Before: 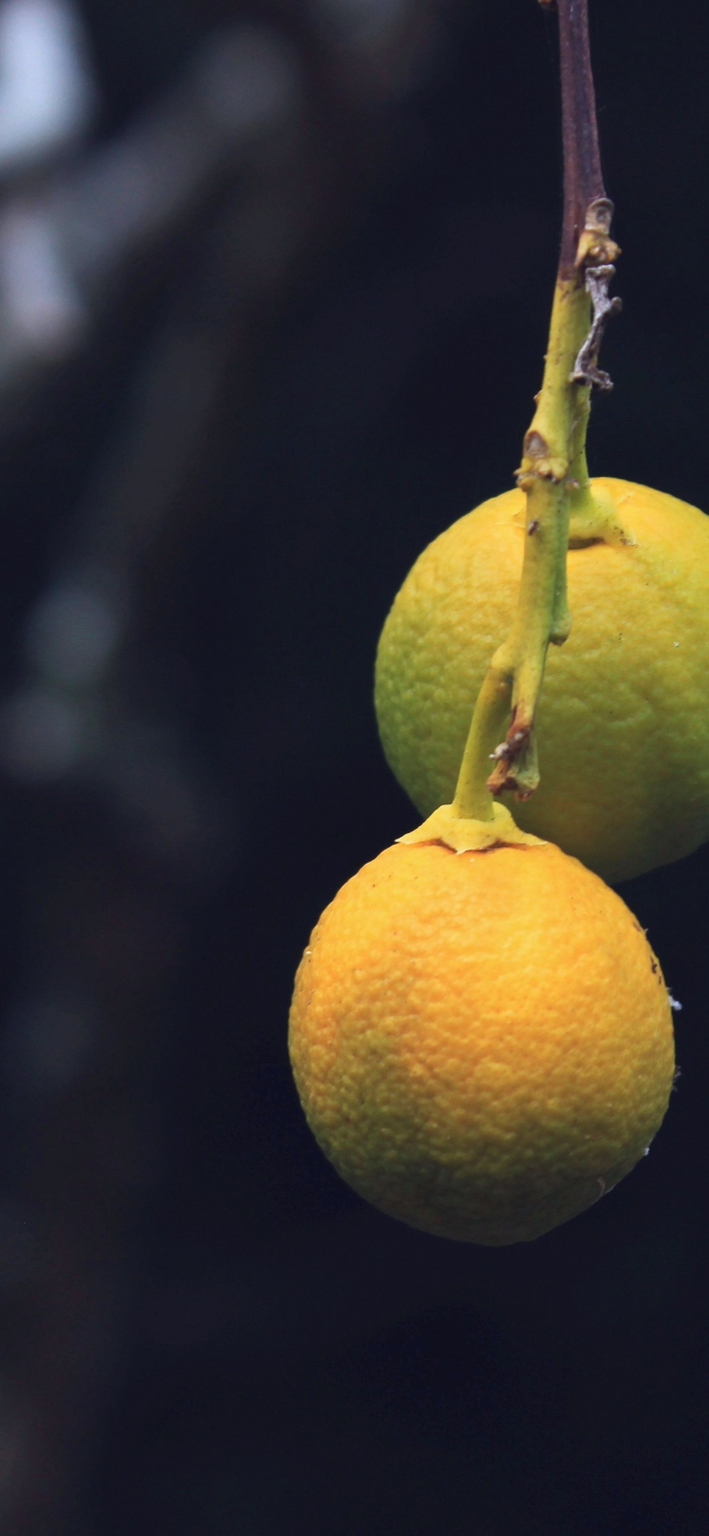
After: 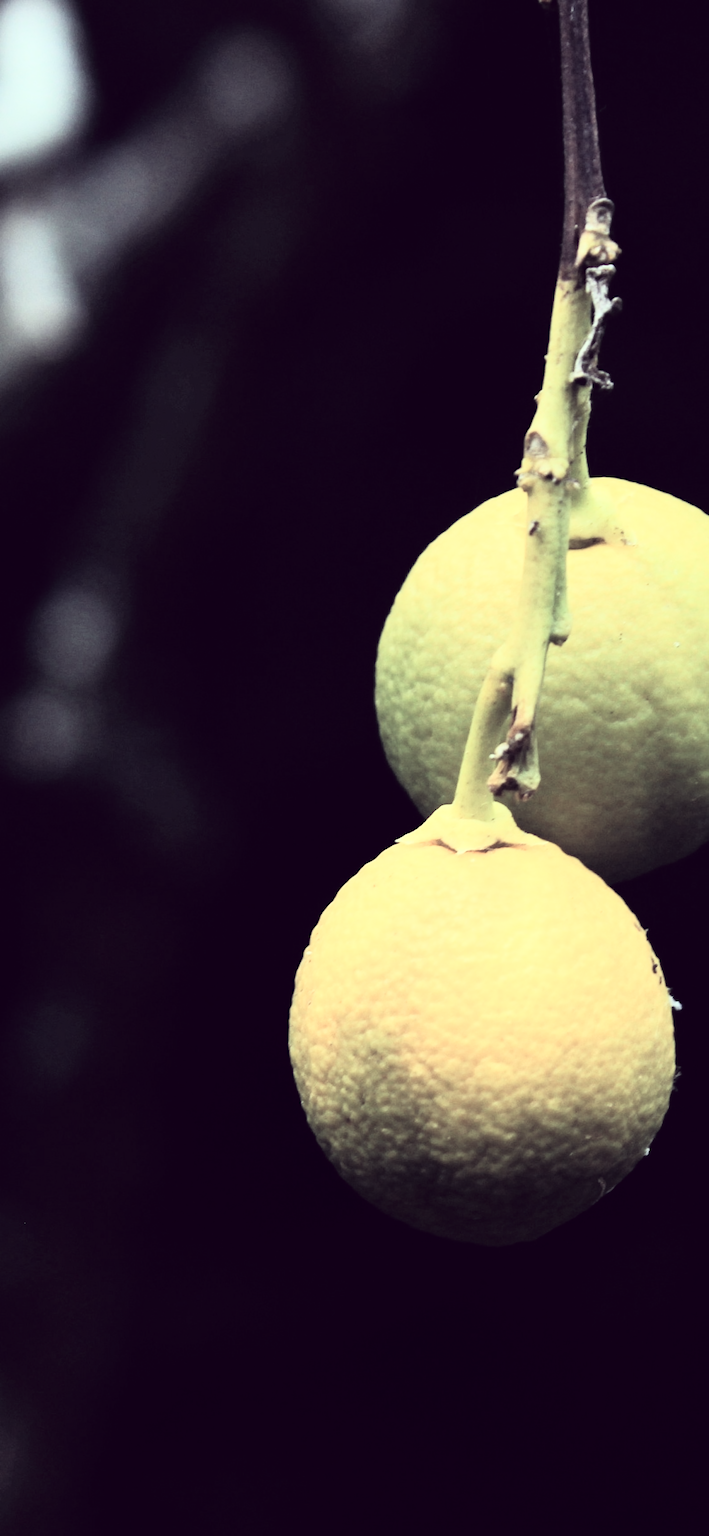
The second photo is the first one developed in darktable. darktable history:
color correction: highlights a* -20.17, highlights b* 20.27, shadows a* 20.03, shadows b* -20.46, saturation 0.43
rgb curve: curves: ch0 [(0, 0) (0.21, 0.15) (0.24, 0.21) (0.5, 0.75) (0.75, 0.96) (0.89, 0.99) (1, 1)]; ch1 [(0, 0.02) (0.21, 0.13) (0.25, 0.2) (0.5, 0.67) (0.75, 0.9) (0.89, 0.97) (1, 1)]; ch2 [(0, 0.02) (0.21, 0.13) (0.25, 0.2) (0.5, 0.67) (0.75, 0.9) (0.89, 0.97) (1, 1)], compensate middle gray true
